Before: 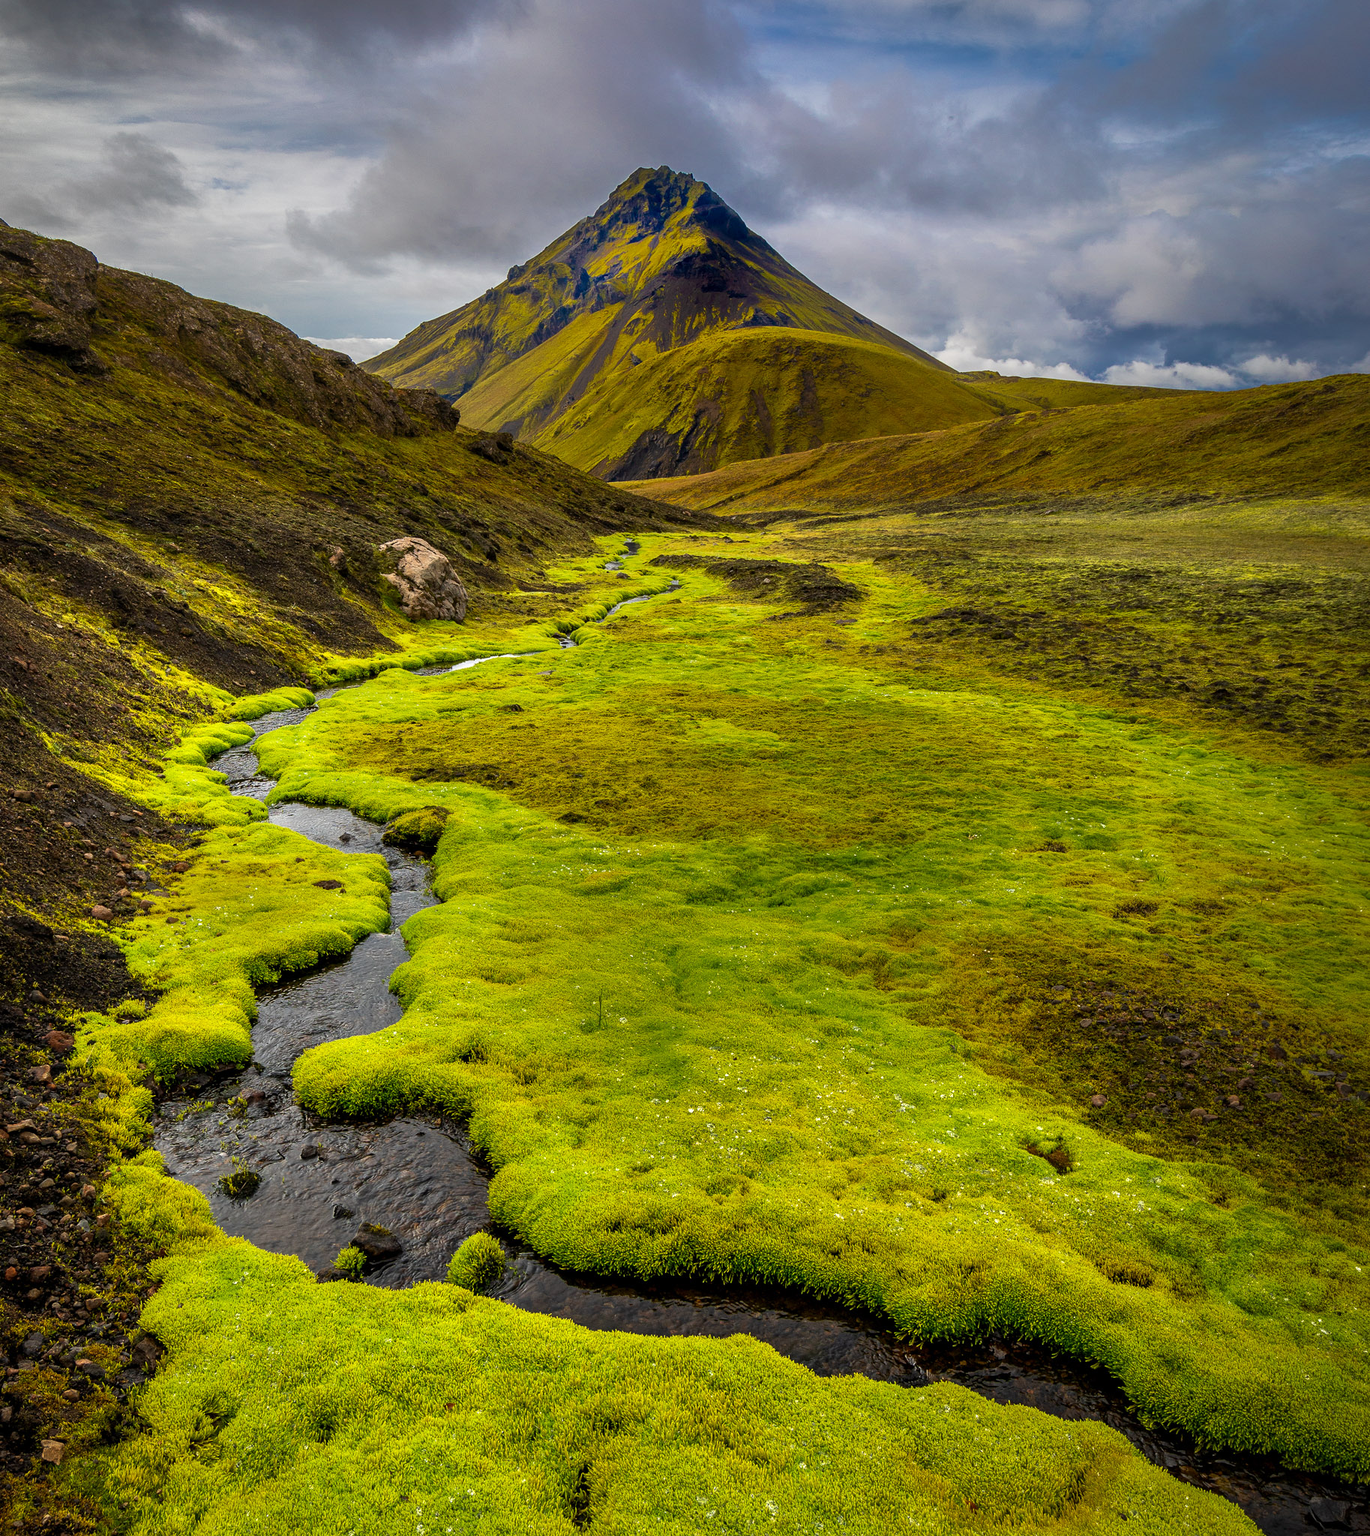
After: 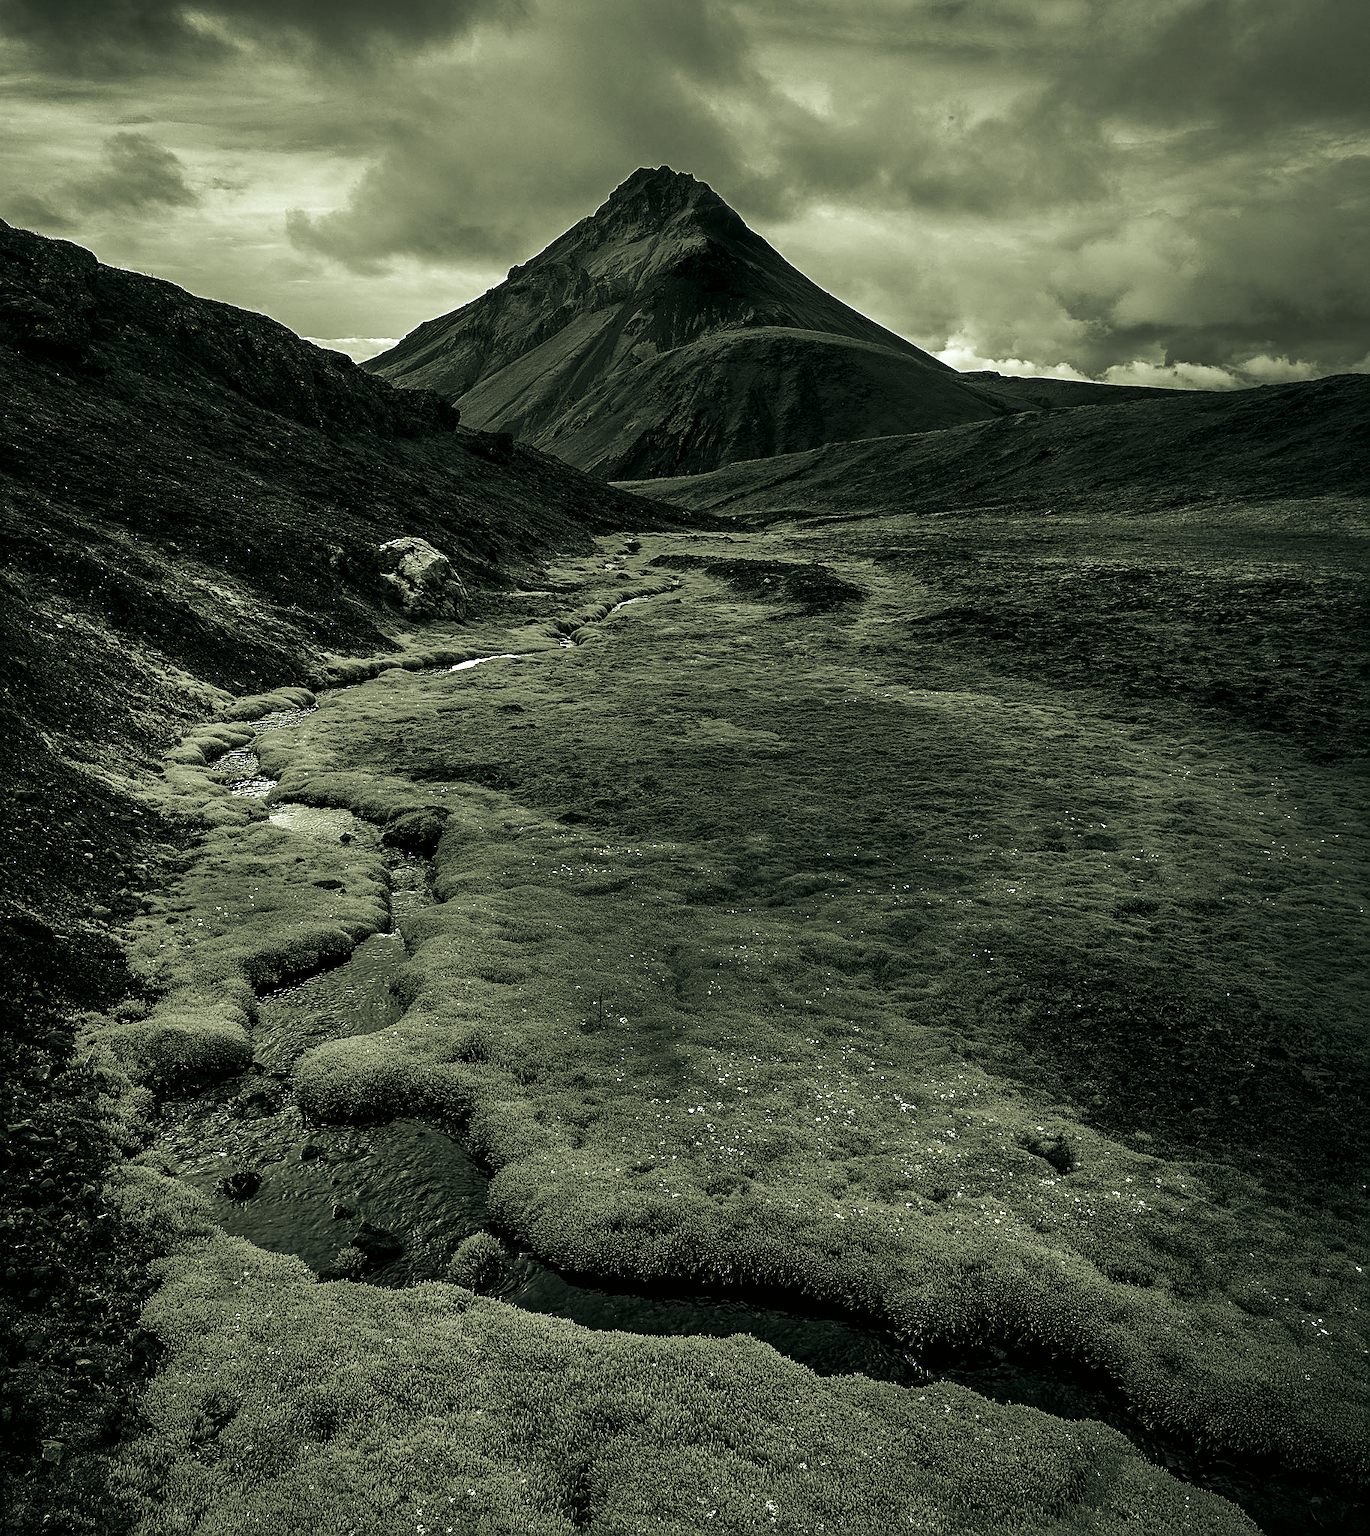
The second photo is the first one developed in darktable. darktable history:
sharpen: on, module defaults
rgb curve: curves: ch0 [(0.123, 0.061) (0.995, 0.887)]; ch1 [(0.06, 0.116) (1, 0.906)]; ch2 [(0, 0) (0.824, 0.69) (1, 1)], mode RGB, independent channels, compensate middle gray true
white balance: red 1.05, blue 1.072
levels: levels [0.044, 0.475, 0.791]
tone curve: curves: ch0 [(0, 0) (0.003, 0.002) (0.011, 0.009) (0.025, 0.019) (0.044, 0.031) (0.069, 0.044) (0.1, 0.061) (0.136, 0.087) (0.177, 0.127) (0.224, 0.172) (0.277, 0.226) (0.335, 0.295) (0.399, 0.367) (0.468, 0.445) (0.543, 0.536) (0.623, 0.626) (0.709, 0.717) (0.801, 0.806) (0.898, 0.889) (1, 1)], preserve colors none
color calibration: output gray [0.246, 0.254, 0.501, 0], gray › normalize channels true, illuminant same as pipeline (D50), adaptation XYZ, x 0.346, y 0.359, gamut compression 0
